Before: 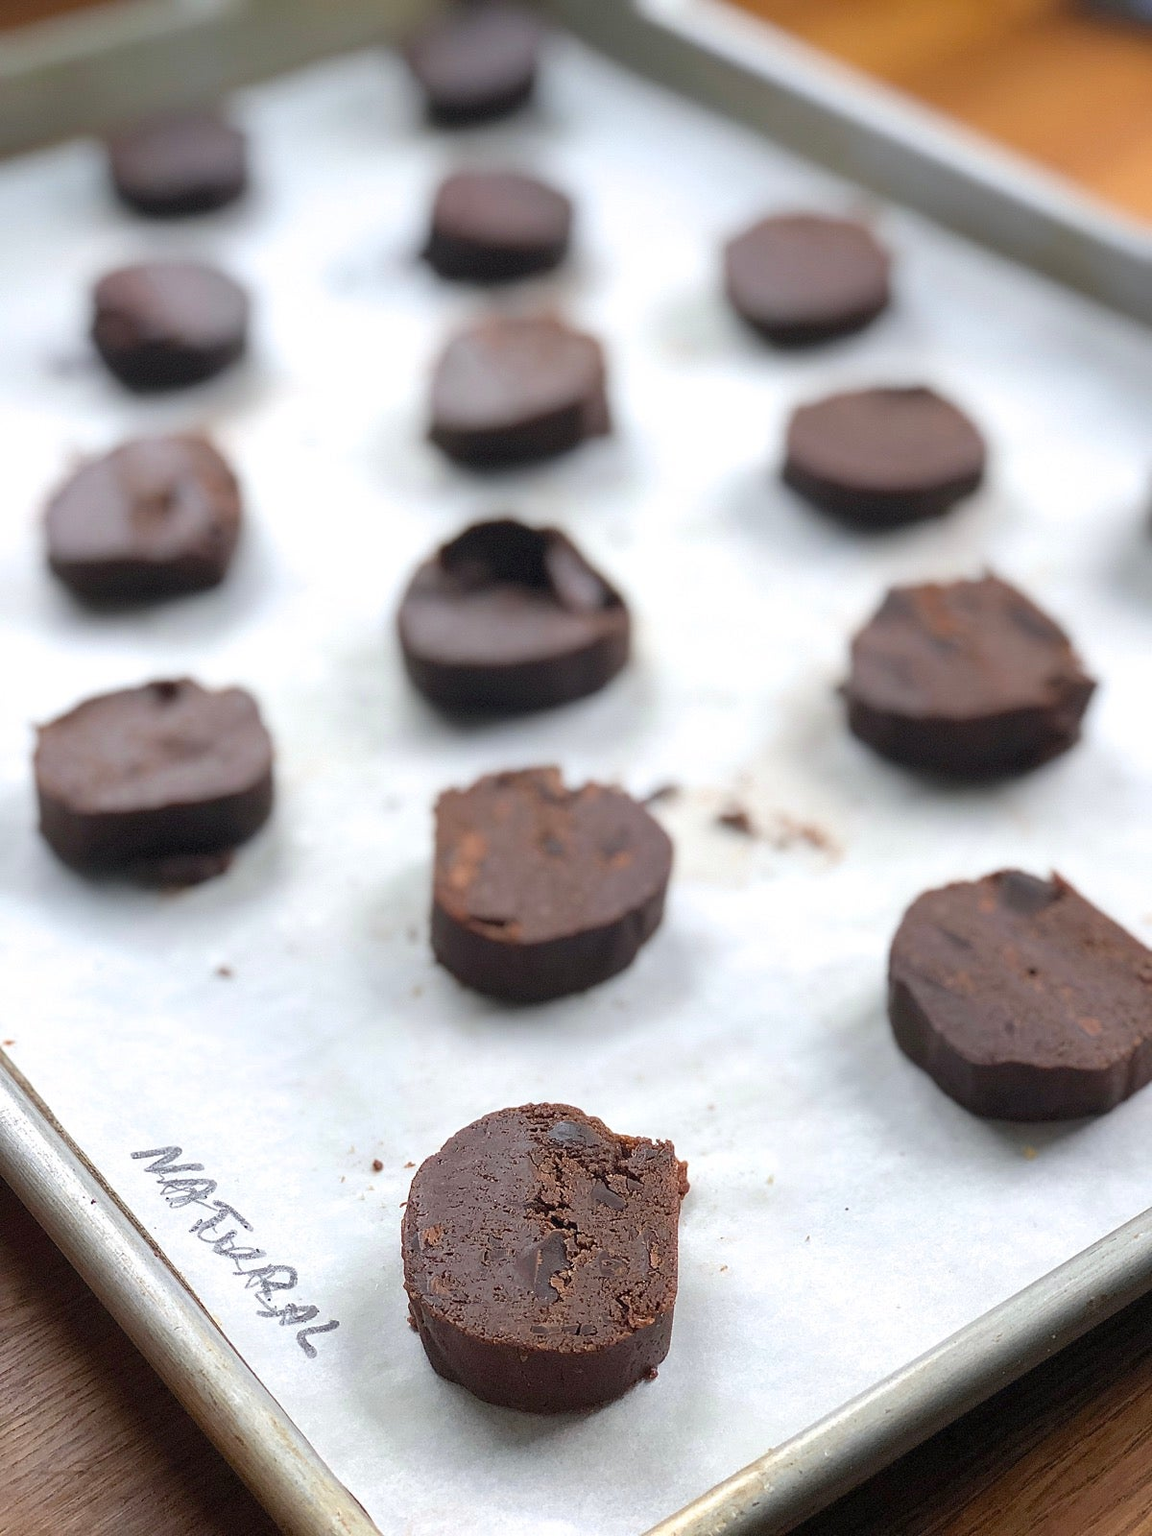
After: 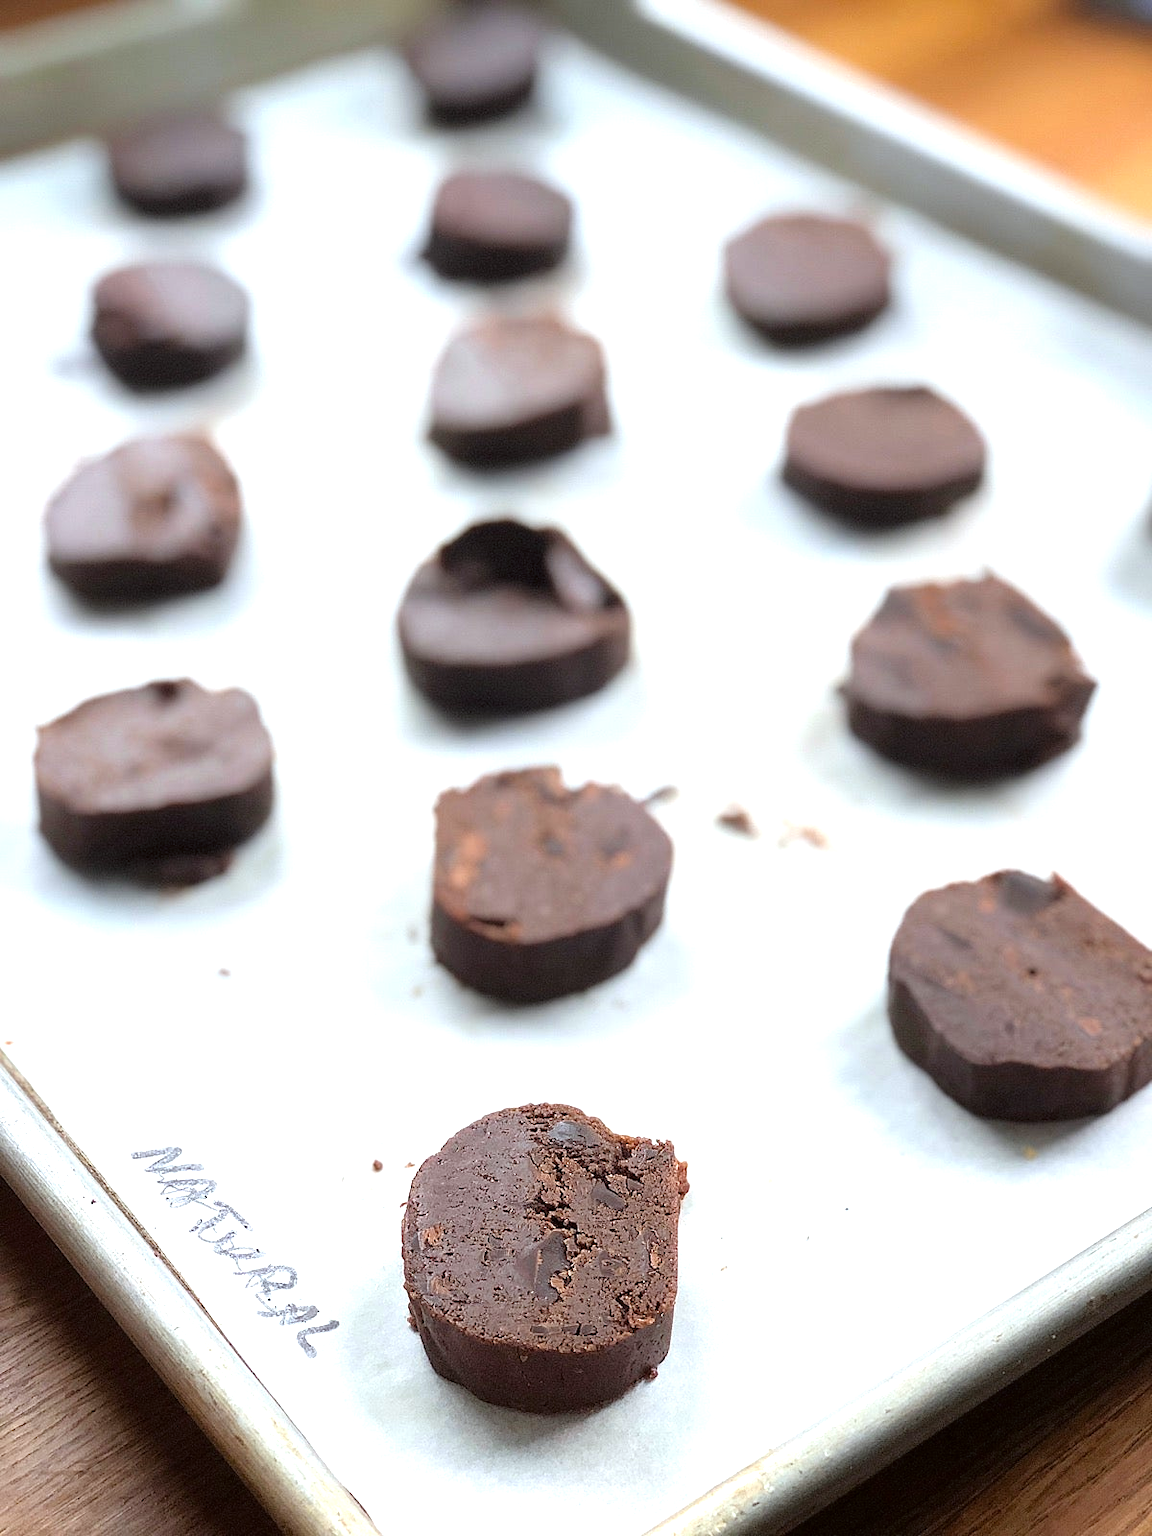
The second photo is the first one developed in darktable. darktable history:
tone equalizer: -8 EV -0.723 EV, -7 EV -0.706 EV, -6 EV -0.572 EV, -5 EV -0.363 EV, -3 EV 0.397 EV, -2 EV 0.6 EV, -1 EV 0.694 EV, +0 EV 0.753 EV
color correction: highlights a* -2.87, highlights b* -2.32, shadows a* 2.1, shadows b* 2.72
